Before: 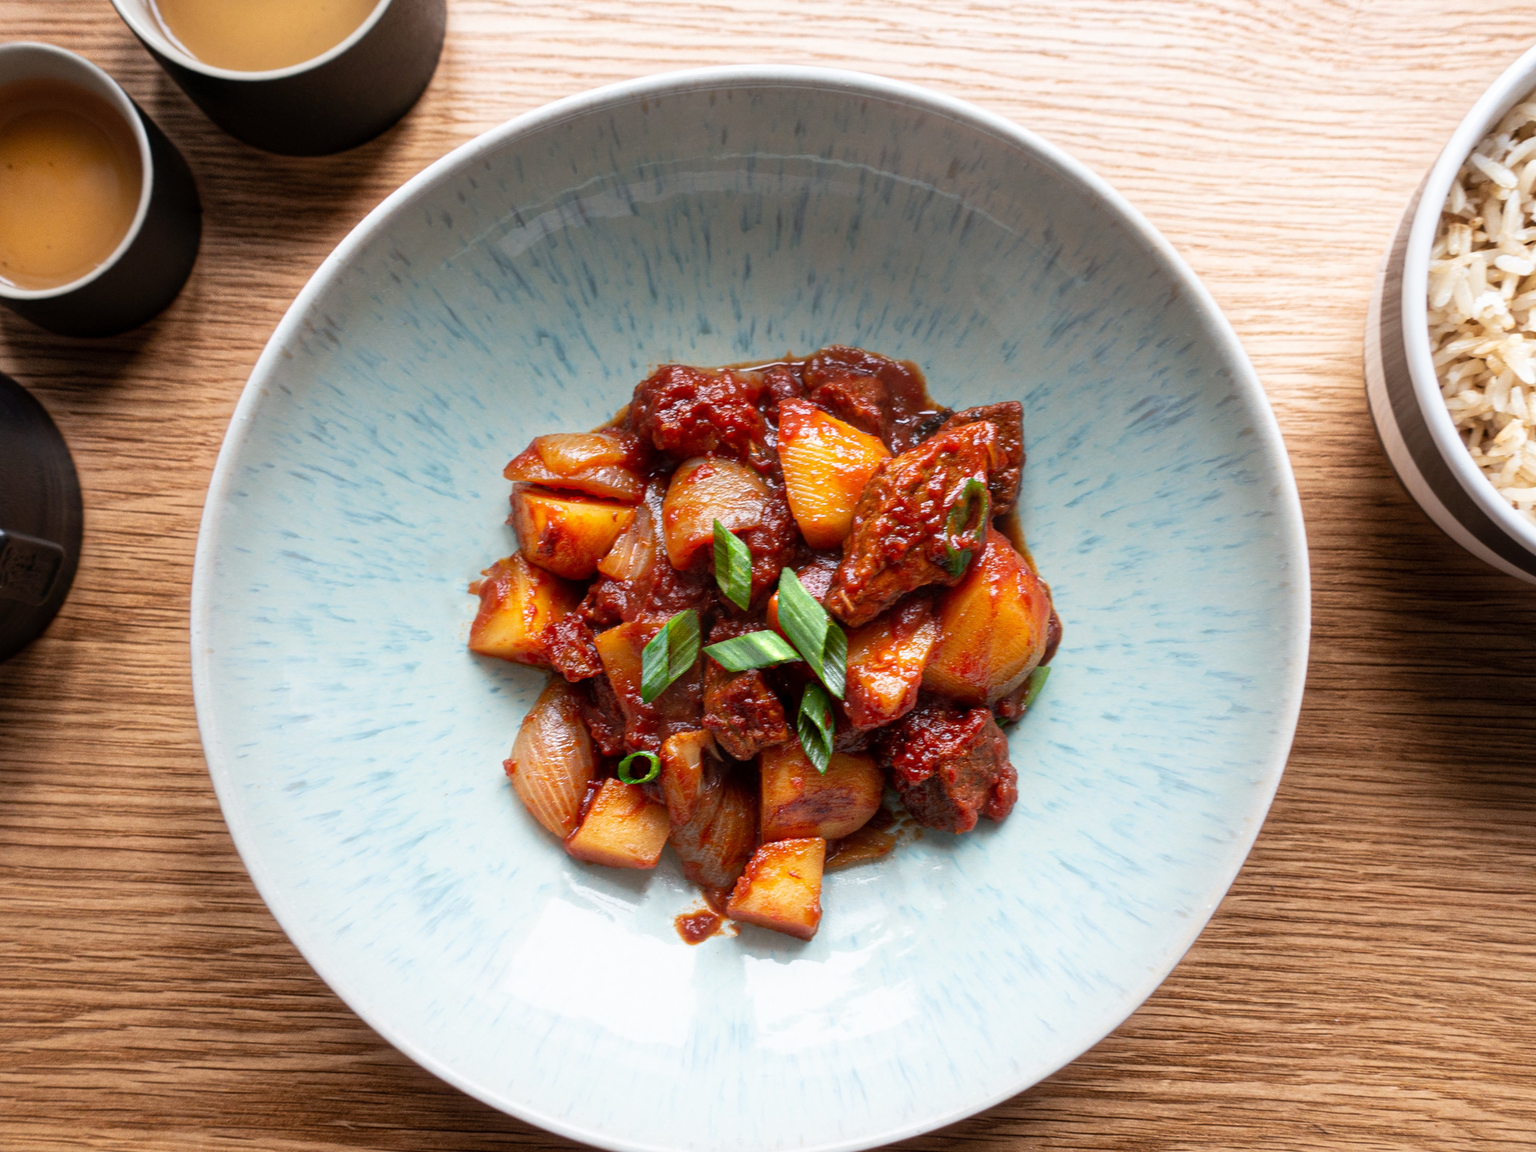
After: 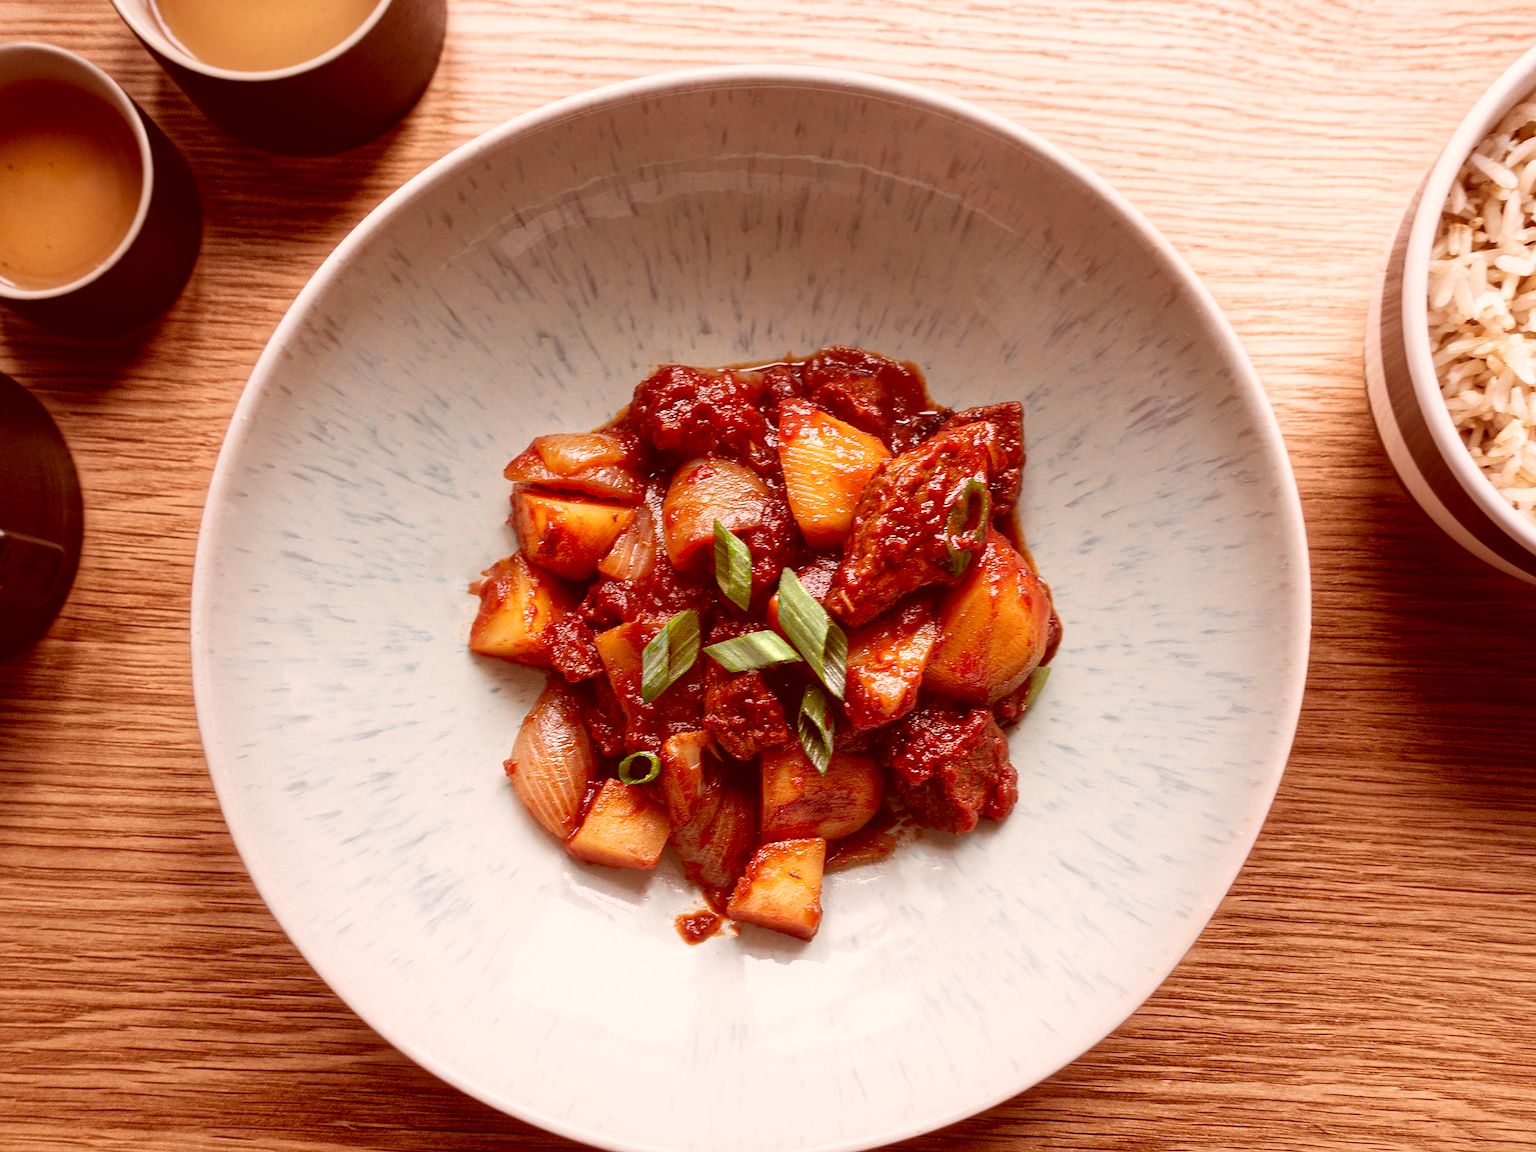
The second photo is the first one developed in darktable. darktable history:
sharpen: radius 1.373, amount 1.238, threshold 0.763
color correction: highlights a* 9.03, highlights b* 9, shadows a* 39.32, shadows b* 39.67, saturation 0.788
